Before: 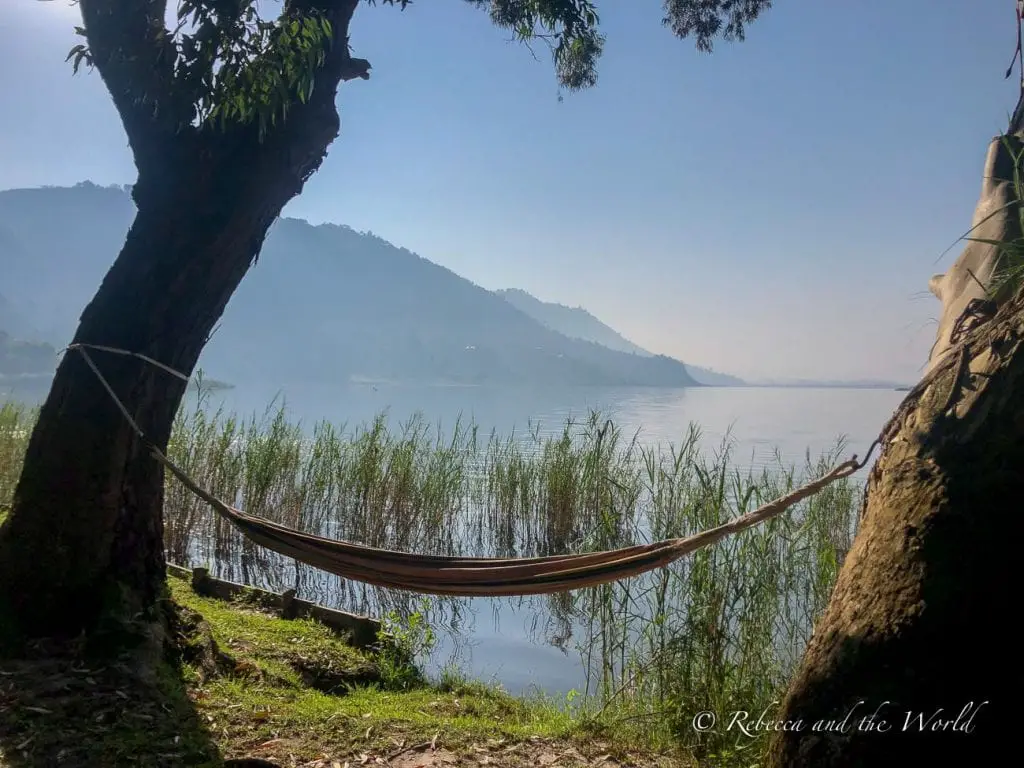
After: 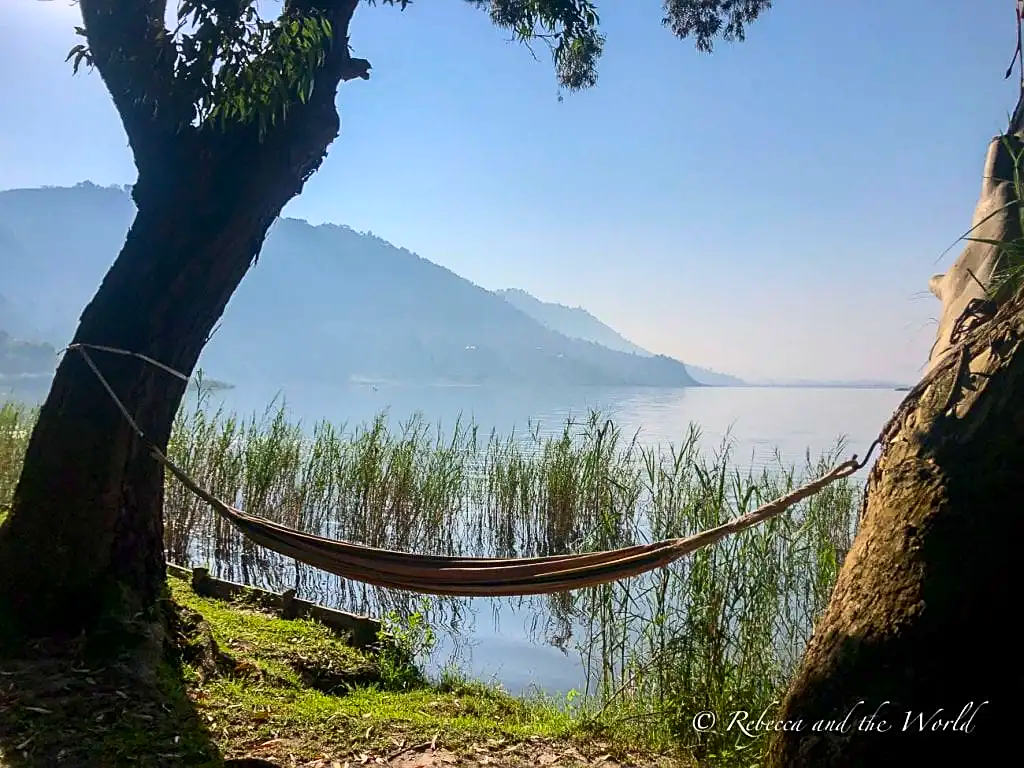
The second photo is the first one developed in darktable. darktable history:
sharpen: on, module defaults
contrast brightness saturation: contrast 0.229, brightness 0.098, saturation 0.289
